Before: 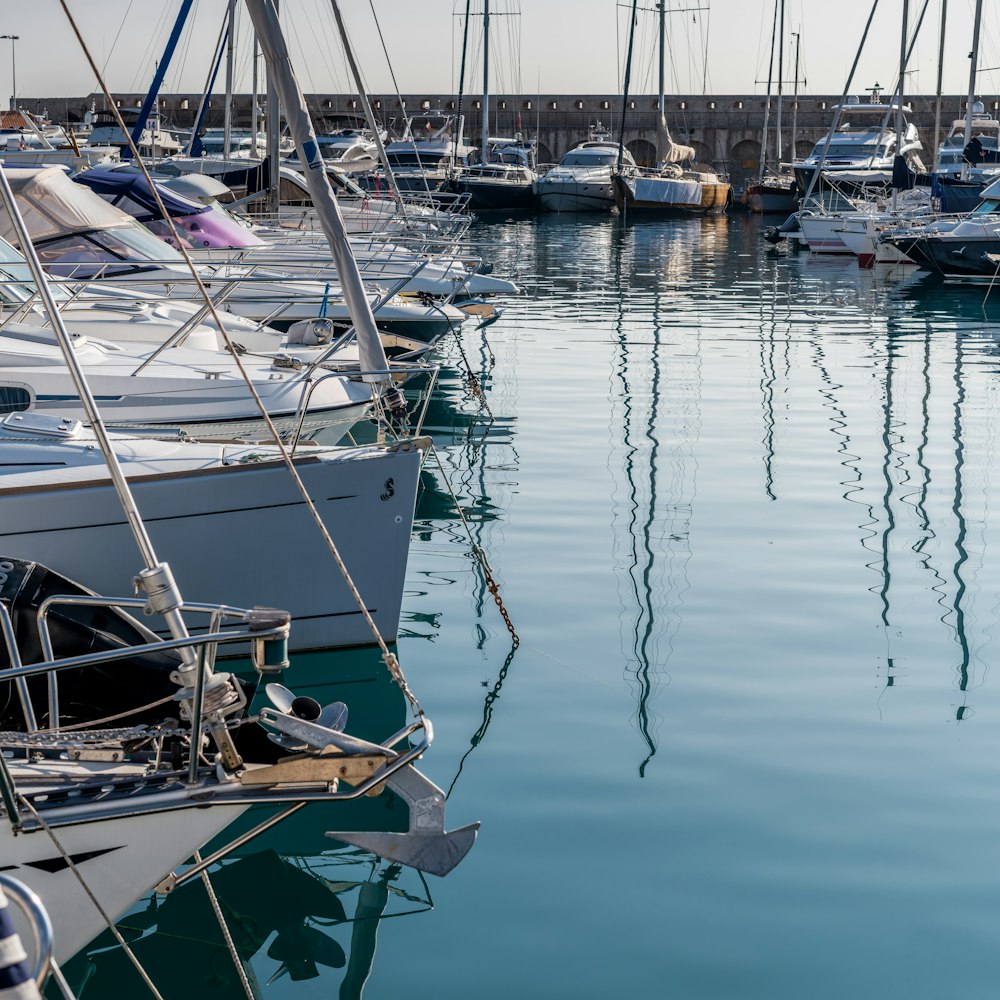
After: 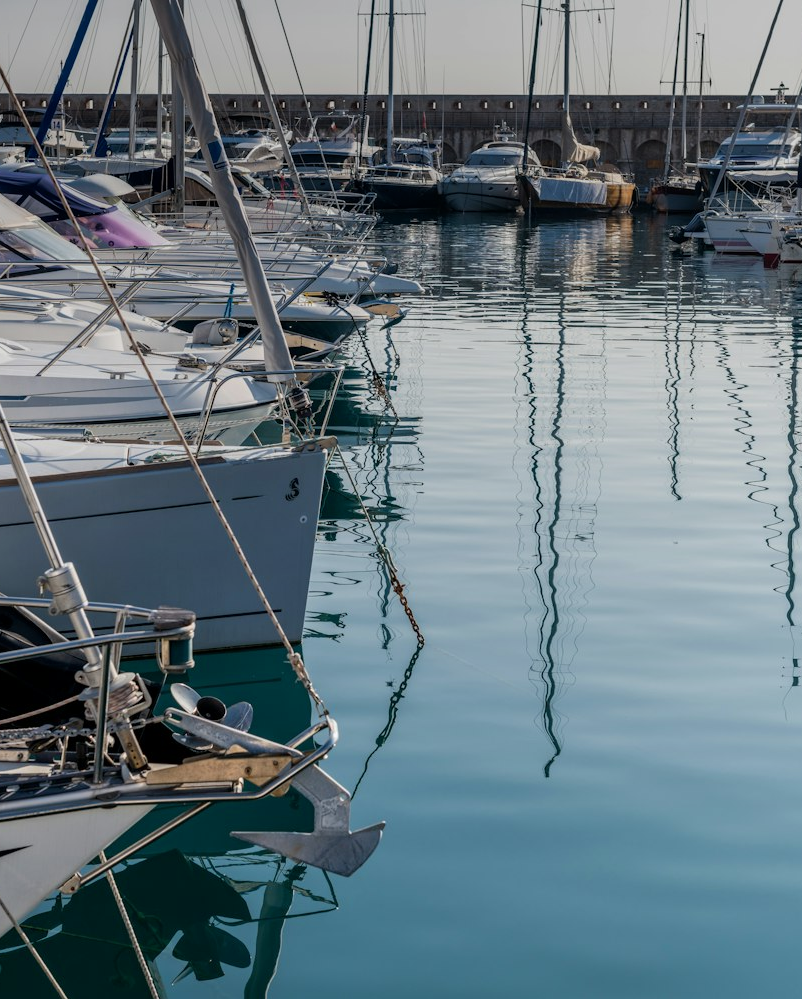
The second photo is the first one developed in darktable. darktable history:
graduated density: on, module defaults
crop and rotate: left 9.597%, right 10.195%
